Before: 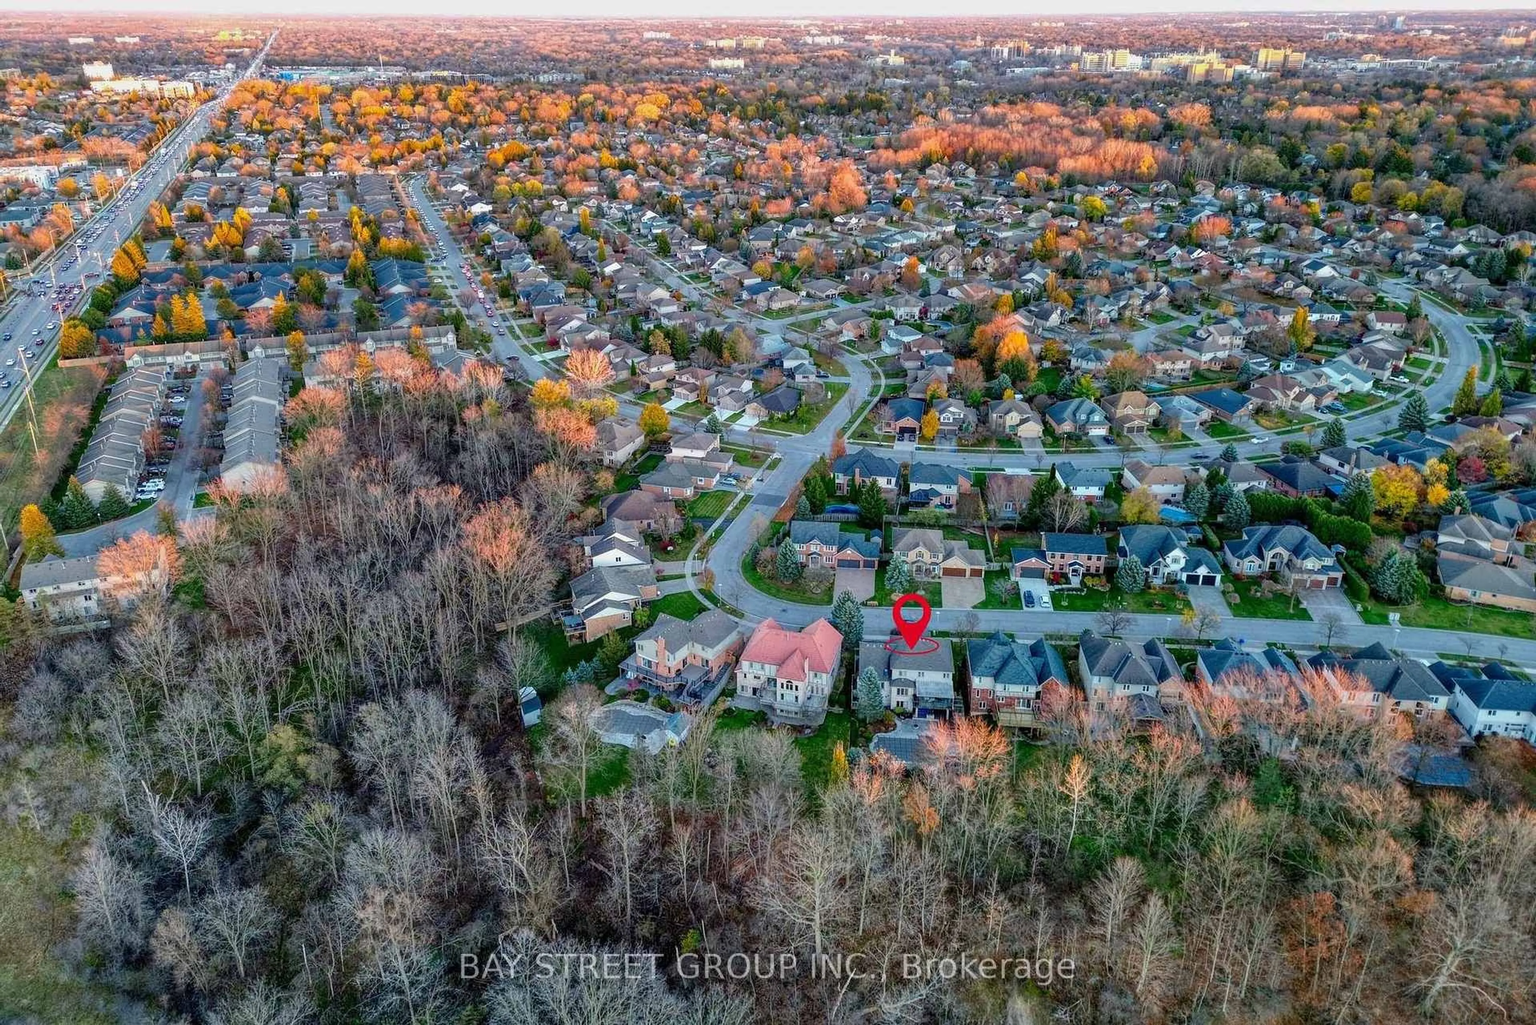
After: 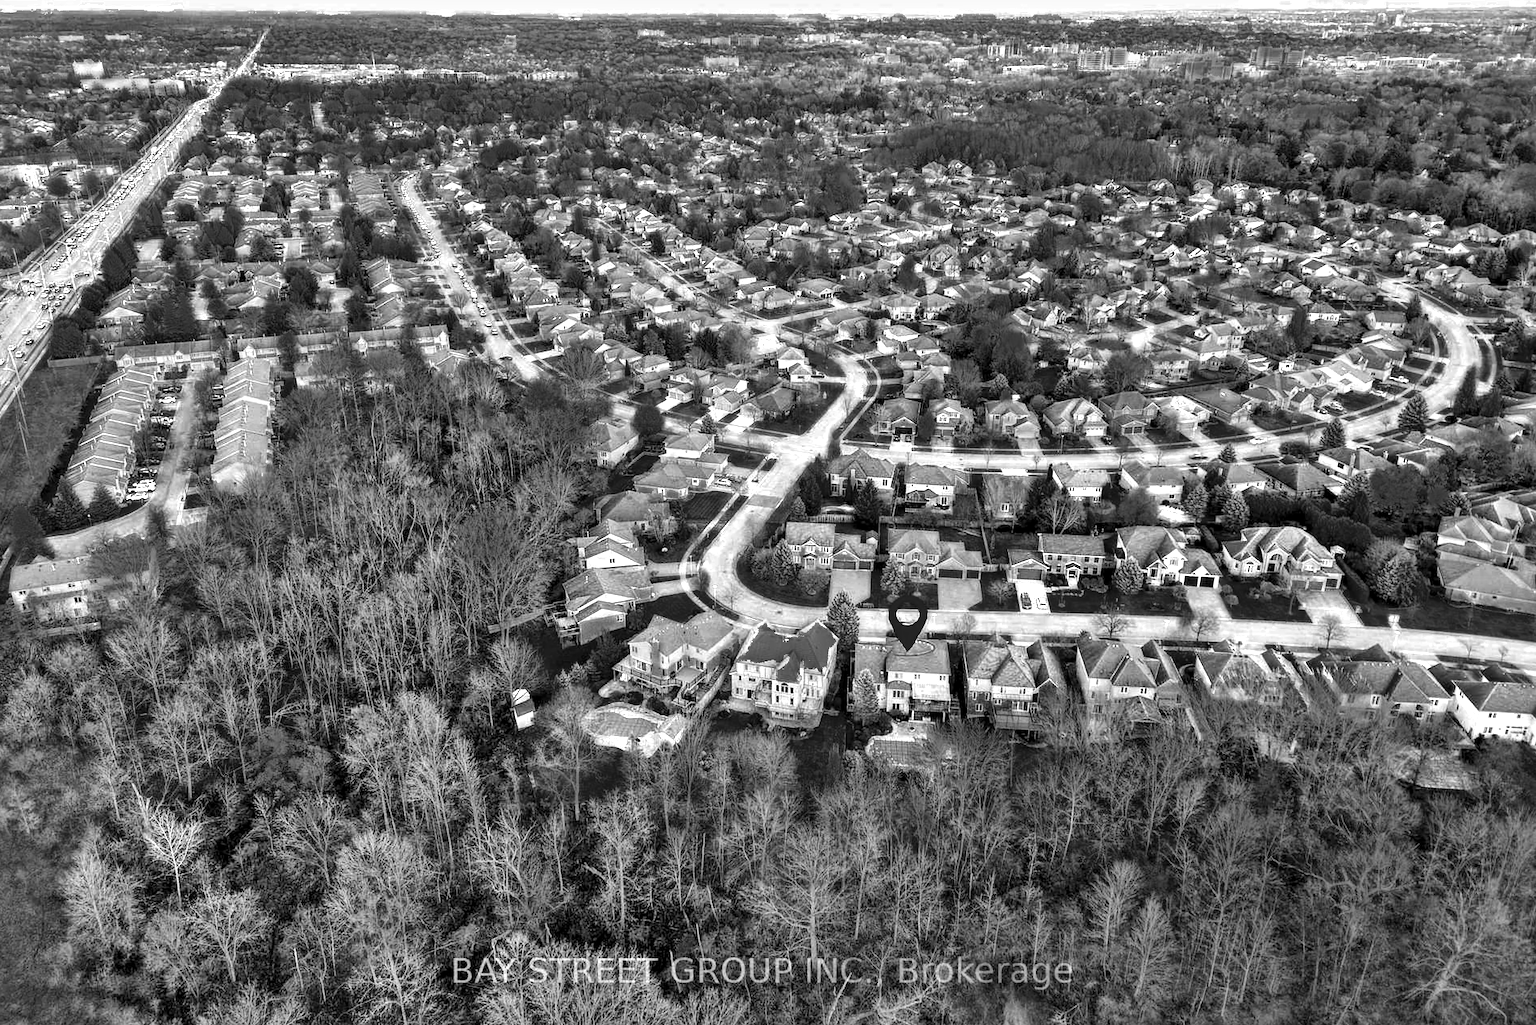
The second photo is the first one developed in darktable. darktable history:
color zones: curves: ch0 [(0.287, 0.048) (0.493, 0.484) (0.737, 0.816)]; ch1 [(0, 0) (0.143, 0) (0.286, 0) (0.429, 0) (0.571, 0) (0.714, 0) (0.857, 0)], mix 33.99%
exposure: exposure 0.2 EV, compensate highlight preservation false
shadows and highlights: shadows 58.34, highlights -60.22, soften with gaussian
local contrast: mode bilateral grid, contrast 20, coarseness 49, detail 141%, midtone range 0.2
crop and rotate: left 0.704%, top 0.294%, bottom 0.31%
